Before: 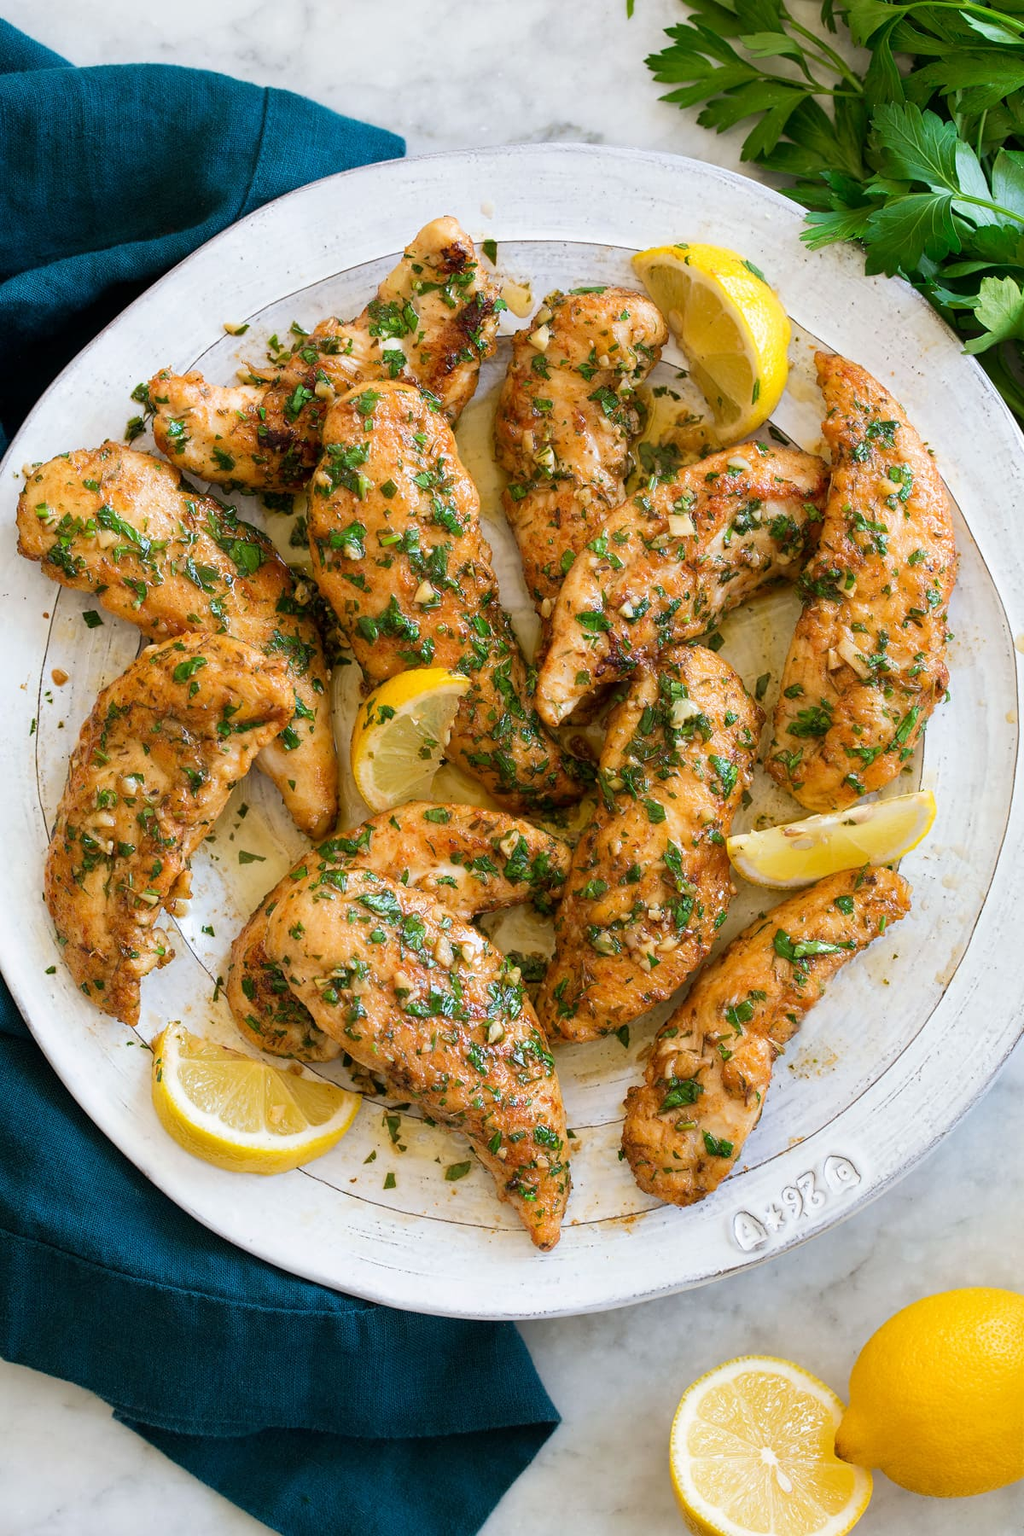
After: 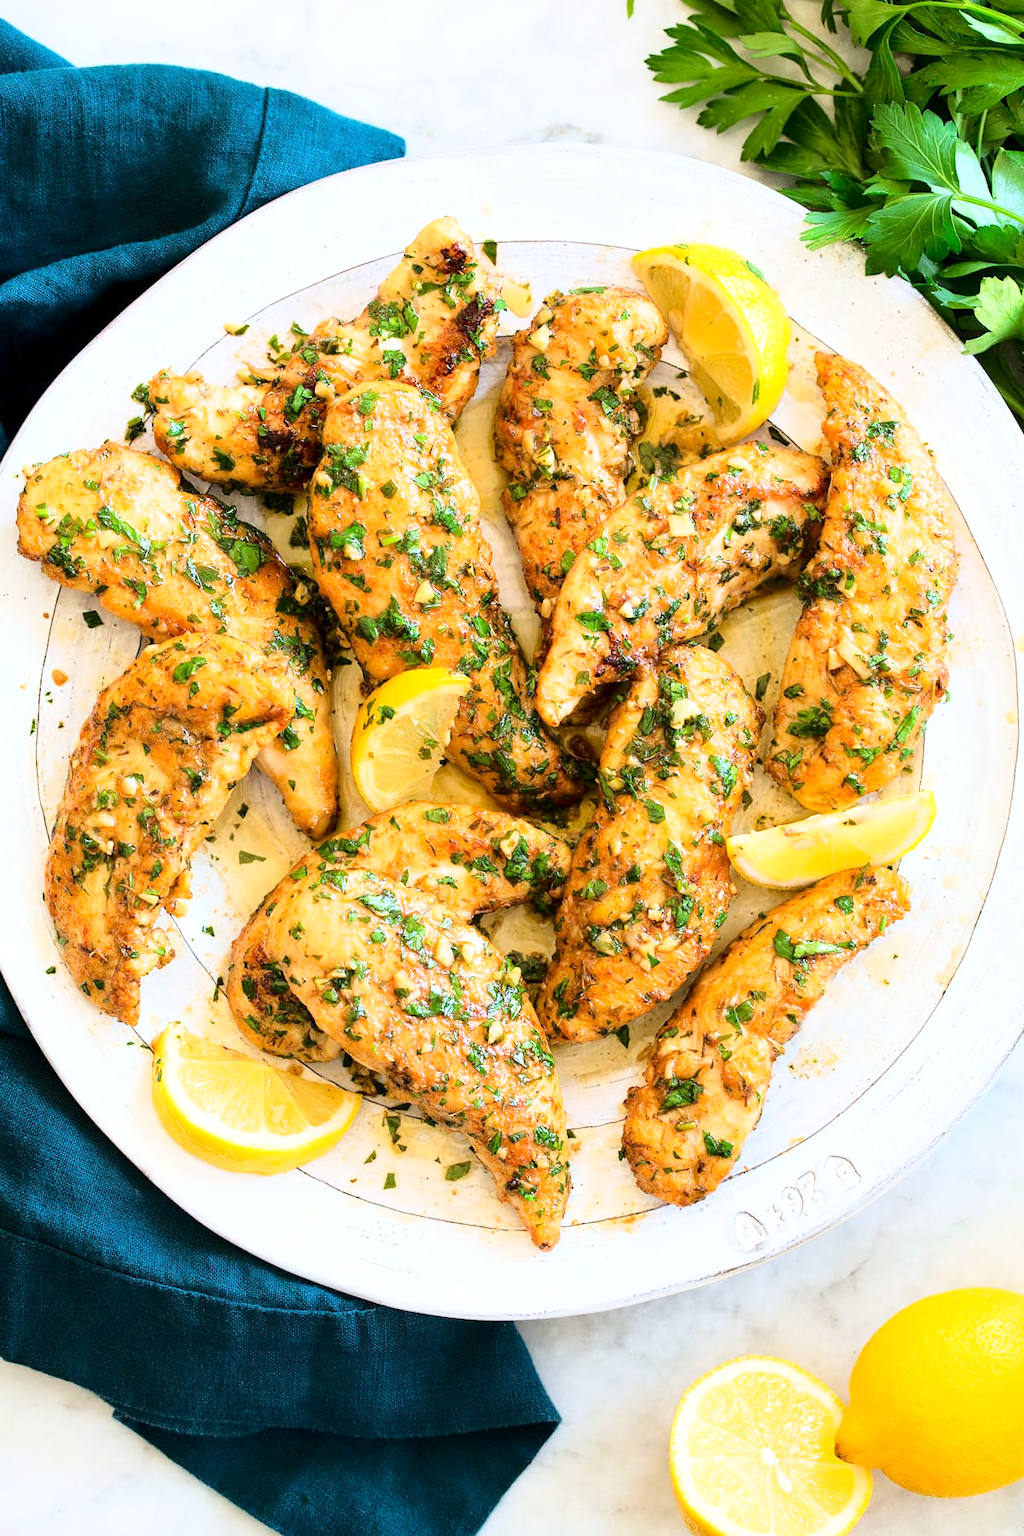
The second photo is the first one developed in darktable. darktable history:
base curve: curves: ch0 [(0, 0) (0.032, 0.037) (0.105, 0.228) (0.435, 0.76) (0.856, 0.983) (1, 1)]
exposure: black level correction 0.001, exposure 0.138 EV, compensate highlight preservation false
